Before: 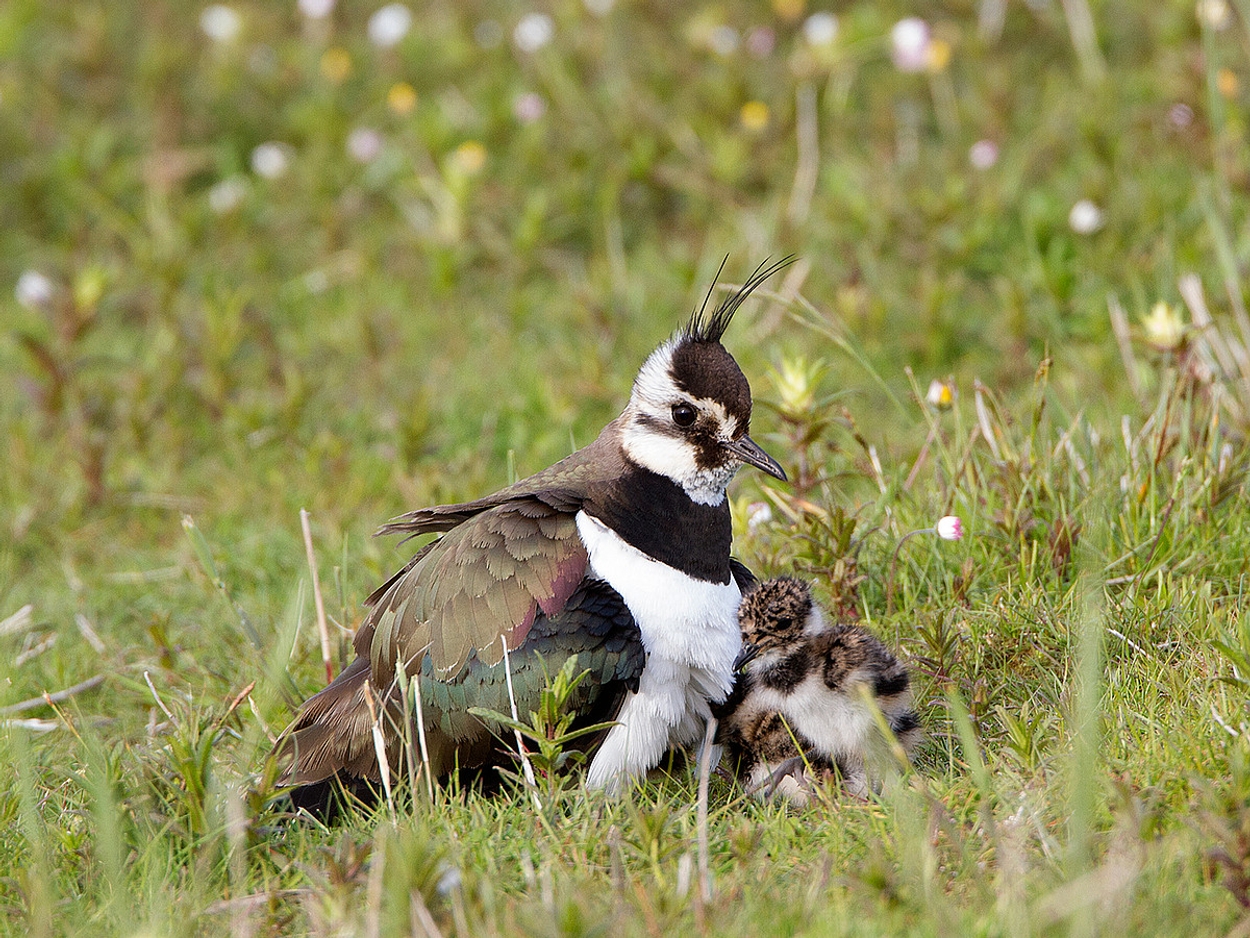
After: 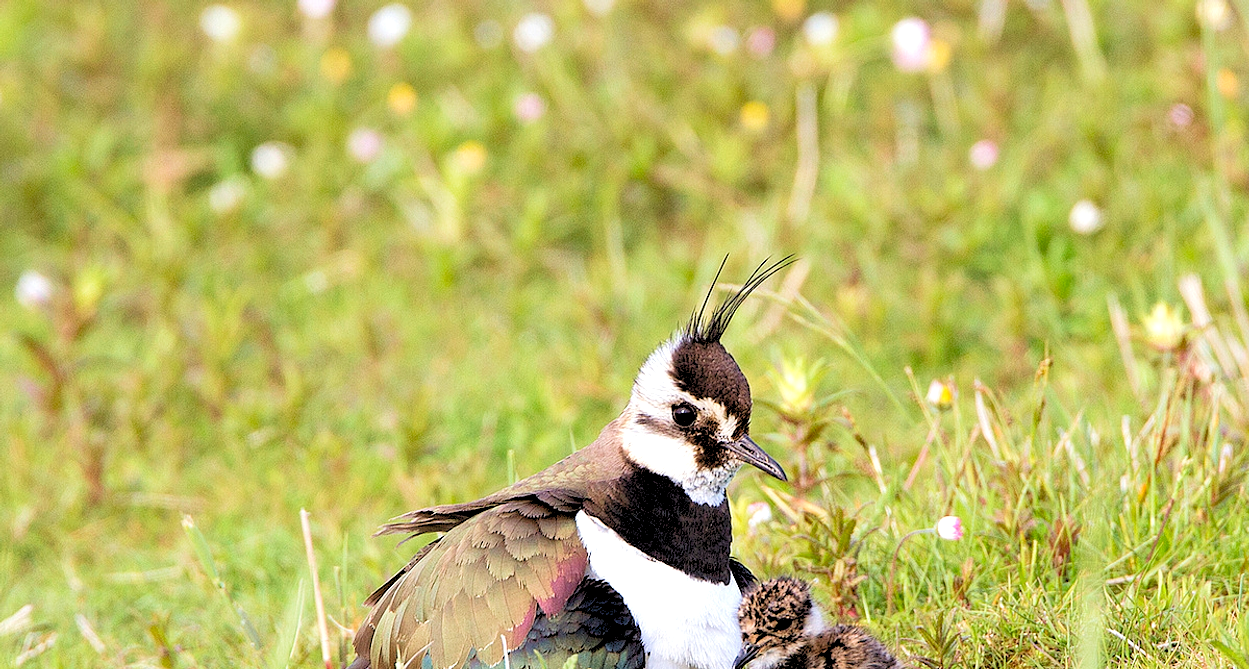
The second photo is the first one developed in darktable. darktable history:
velvia: on, module defaults
tone equalizer: -8 EV -0.417 EV, -7 EV -0.389 EV, -6 EV -0.333 EV, -5 EV -0.222 EV, -3 EV 0.222 EV, -2 EV 0.333 EV, -1 EV 0.389 EV, +0 EV 0.417 EV, edges refinement/feathering 500, mask exposure compensation -1.57 EV, preserve details no
levels: levels [0.072, 0.414, 0.976]
crop: bottom 28.576%
